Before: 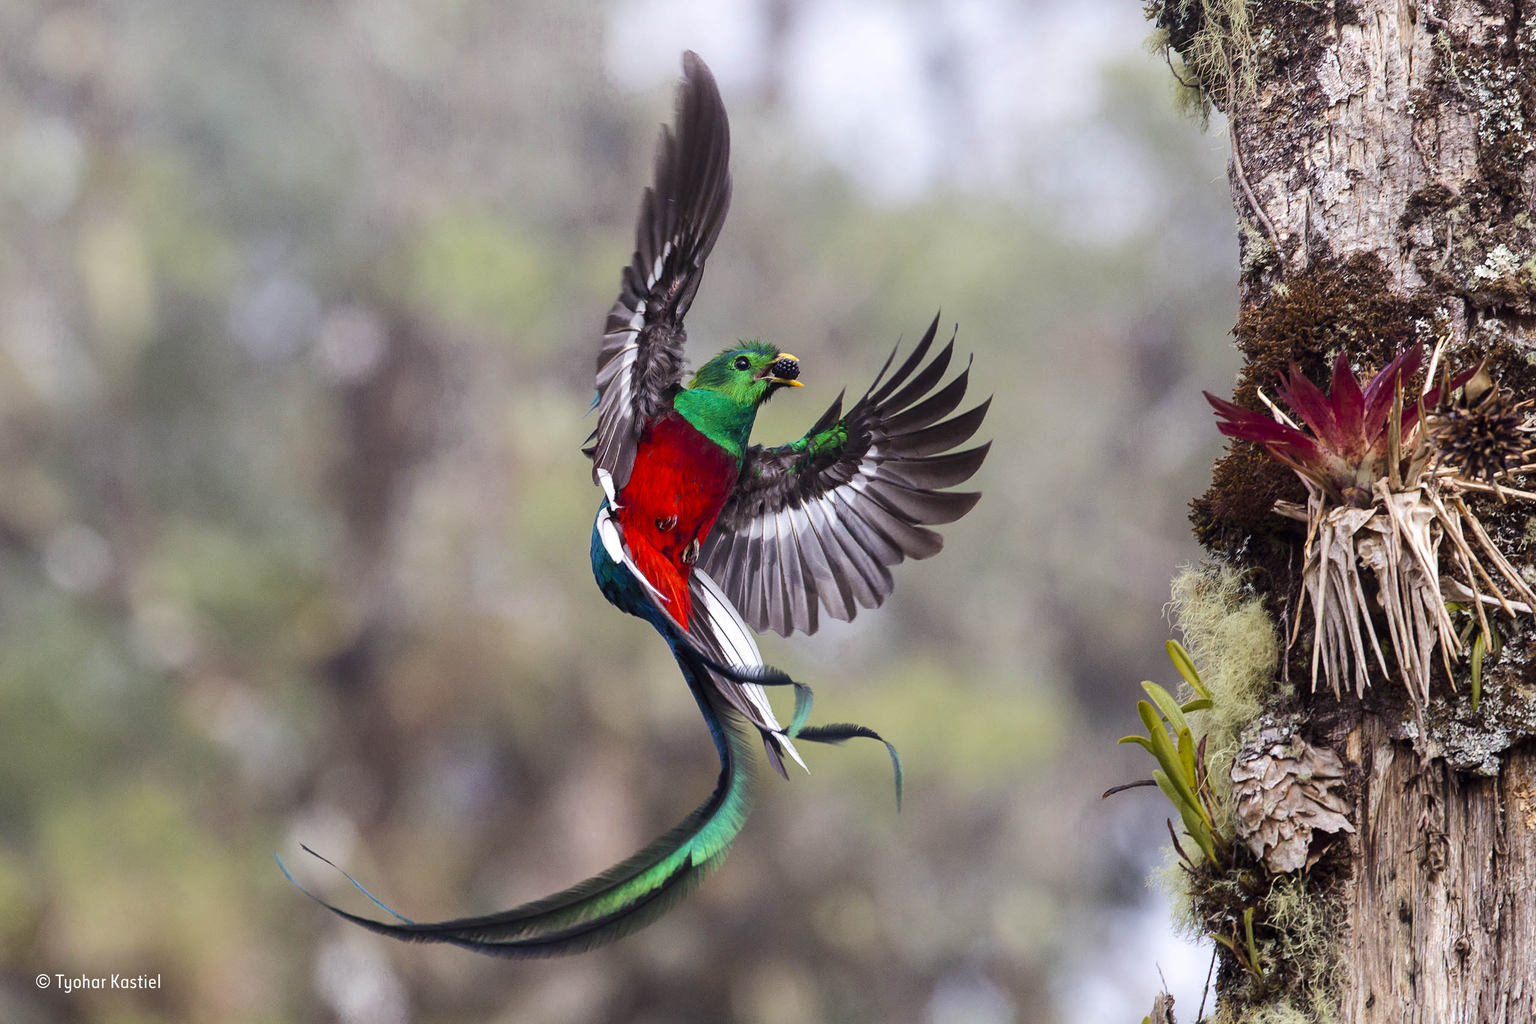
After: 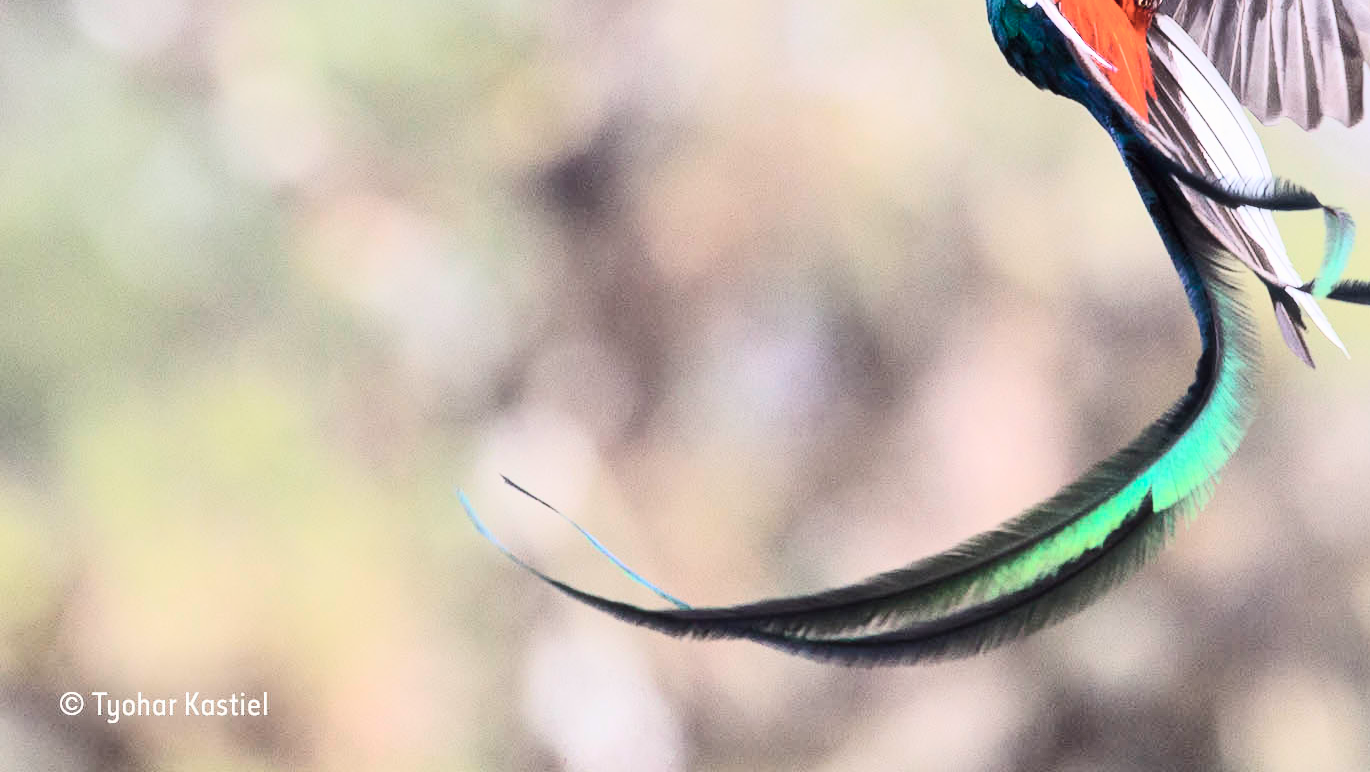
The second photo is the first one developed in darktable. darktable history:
crop and rotate: top 54.645%, right 46.464%, bottom 0.1%
haze removal: strength -0.061, compatibility mode true, adaptive false
tone curve: curves: ch0 [(0, 0) (0.003, 0.004) (0.011, 0.015) (0.025, 0.034) (0.044, 0.061) (0.069, 0.095) (0.1, 0.137) (0.136, 0.186) (0.177, 0.243) (0.224, 0.307) (0.277, 0.416) (0.335, 0.533) (0.399, 0.641) (0.468, 0.748) (0.543, 0.829) (0.623, 0.886) (0.709, 0.924) (0.801, 0.951) (0.898, 0.975) (1, 1)], color space Lab, independent channels, preserve colors none
